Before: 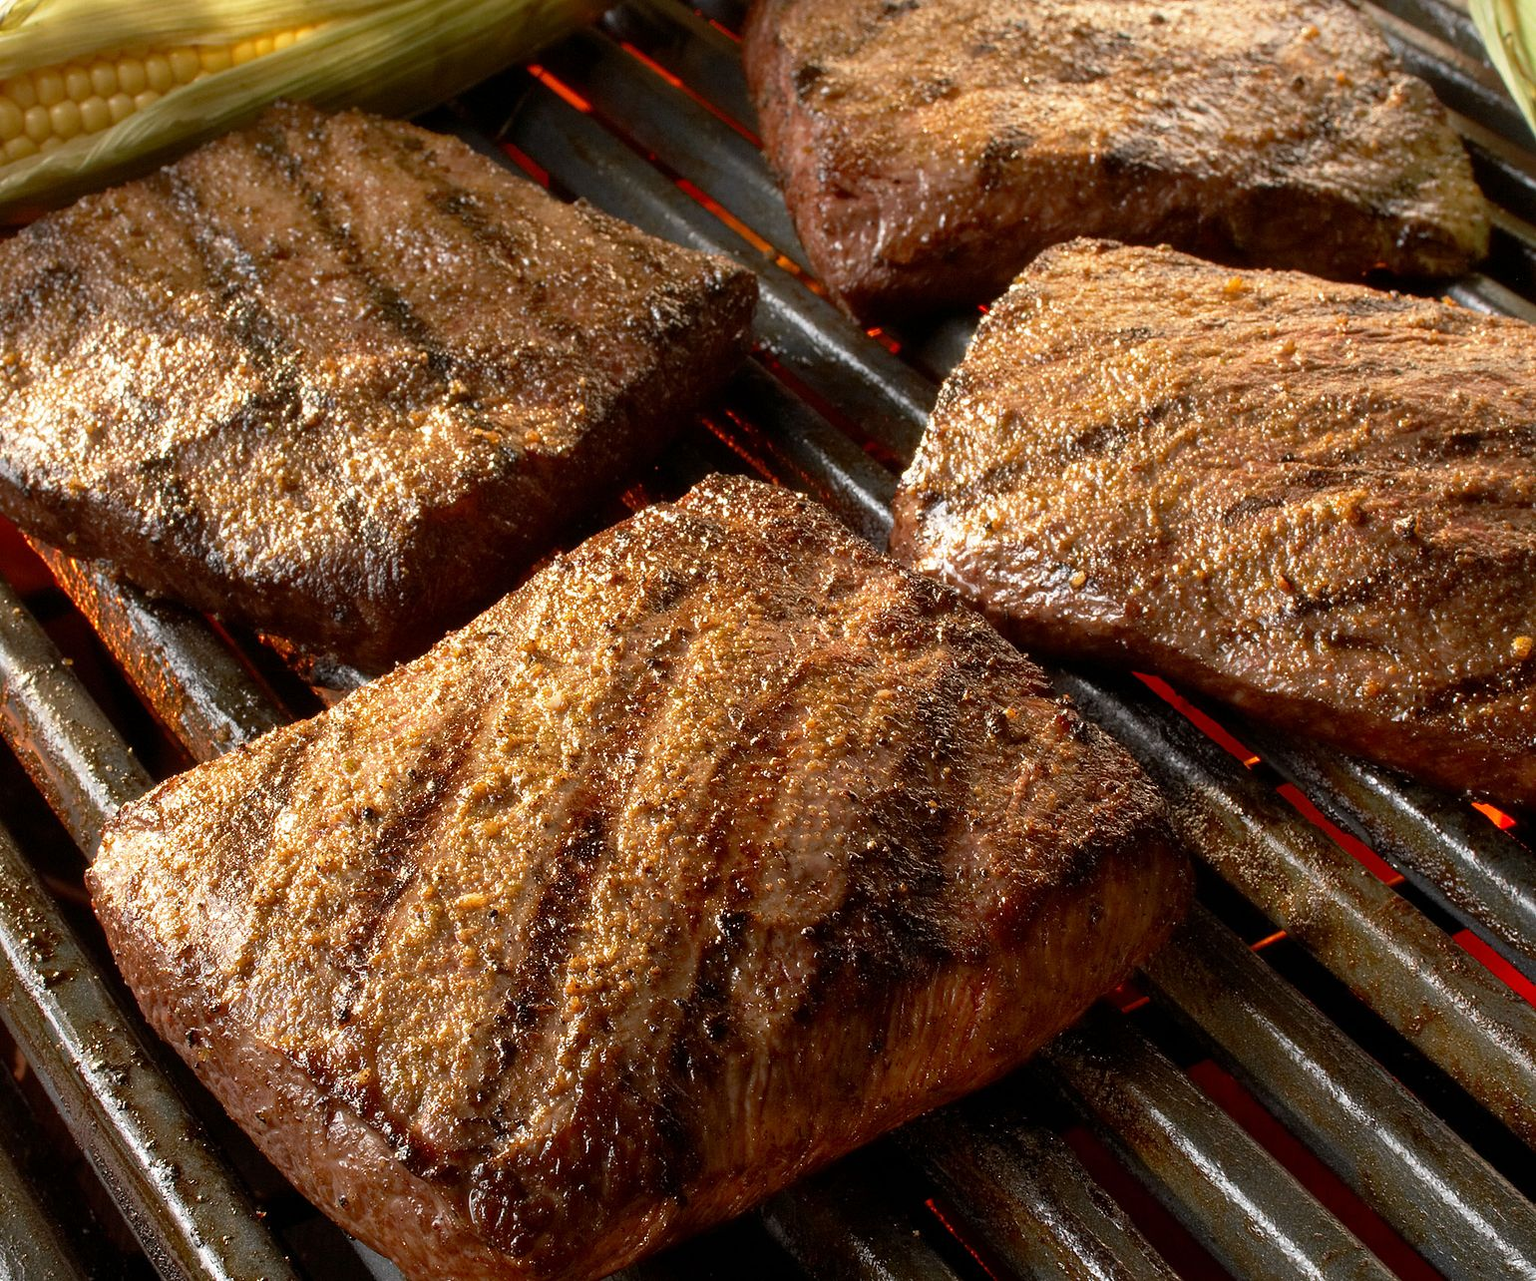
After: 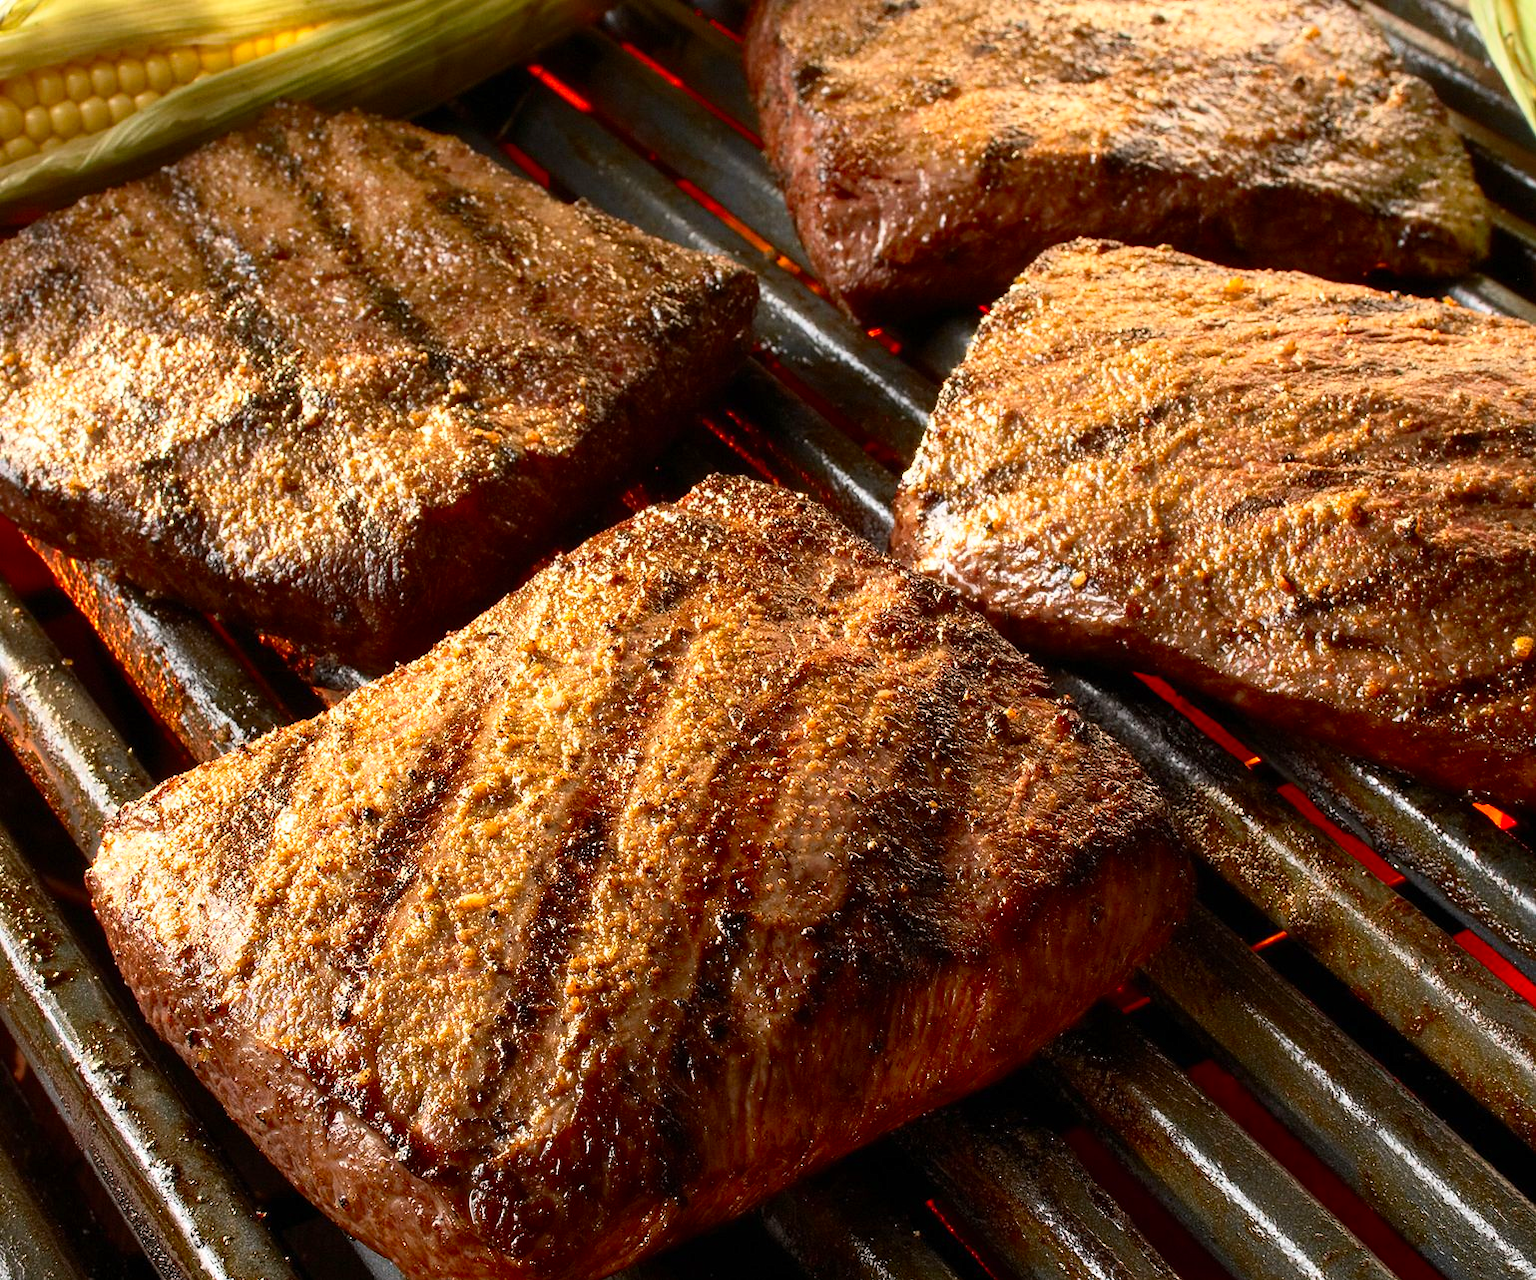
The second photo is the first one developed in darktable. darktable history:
contrast brightness saturation: contrast 0.23, brightness 0.1, saturation 0.29
